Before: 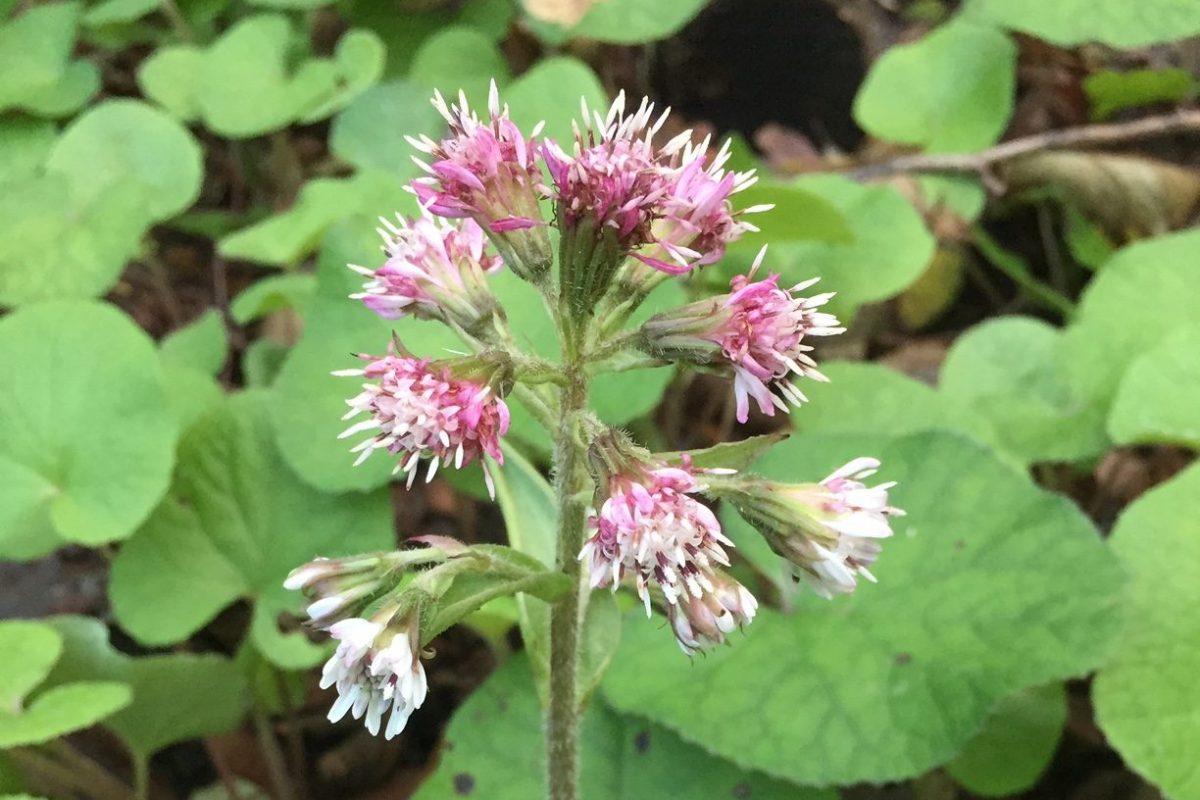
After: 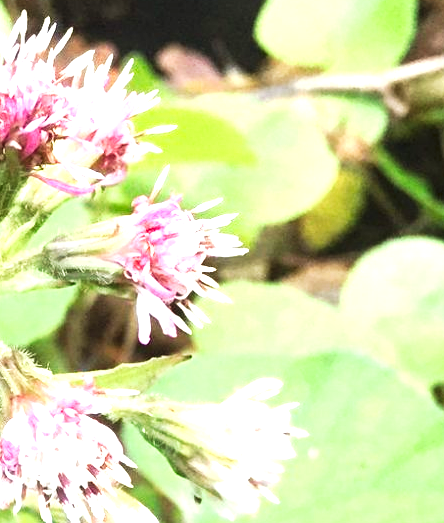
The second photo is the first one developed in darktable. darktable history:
exposure: black level correction 0, exposure 1.683 EV, compensate exposure bias true, compensate highlight preservation false
tone curve: curves: ch0 [(0.016, 0.011) (0.204, 0.146) (0.515, 0.476) (0.78, 0.795) (1, 0.981)], preserve colors none
local contrast: mode bilateral grid, contrast 20, coarseness 49, detail 120%, midtone range 0.2
crop and rotate: left 49.854%, top 10.097%, right 13.069%, bottom 24.515%
